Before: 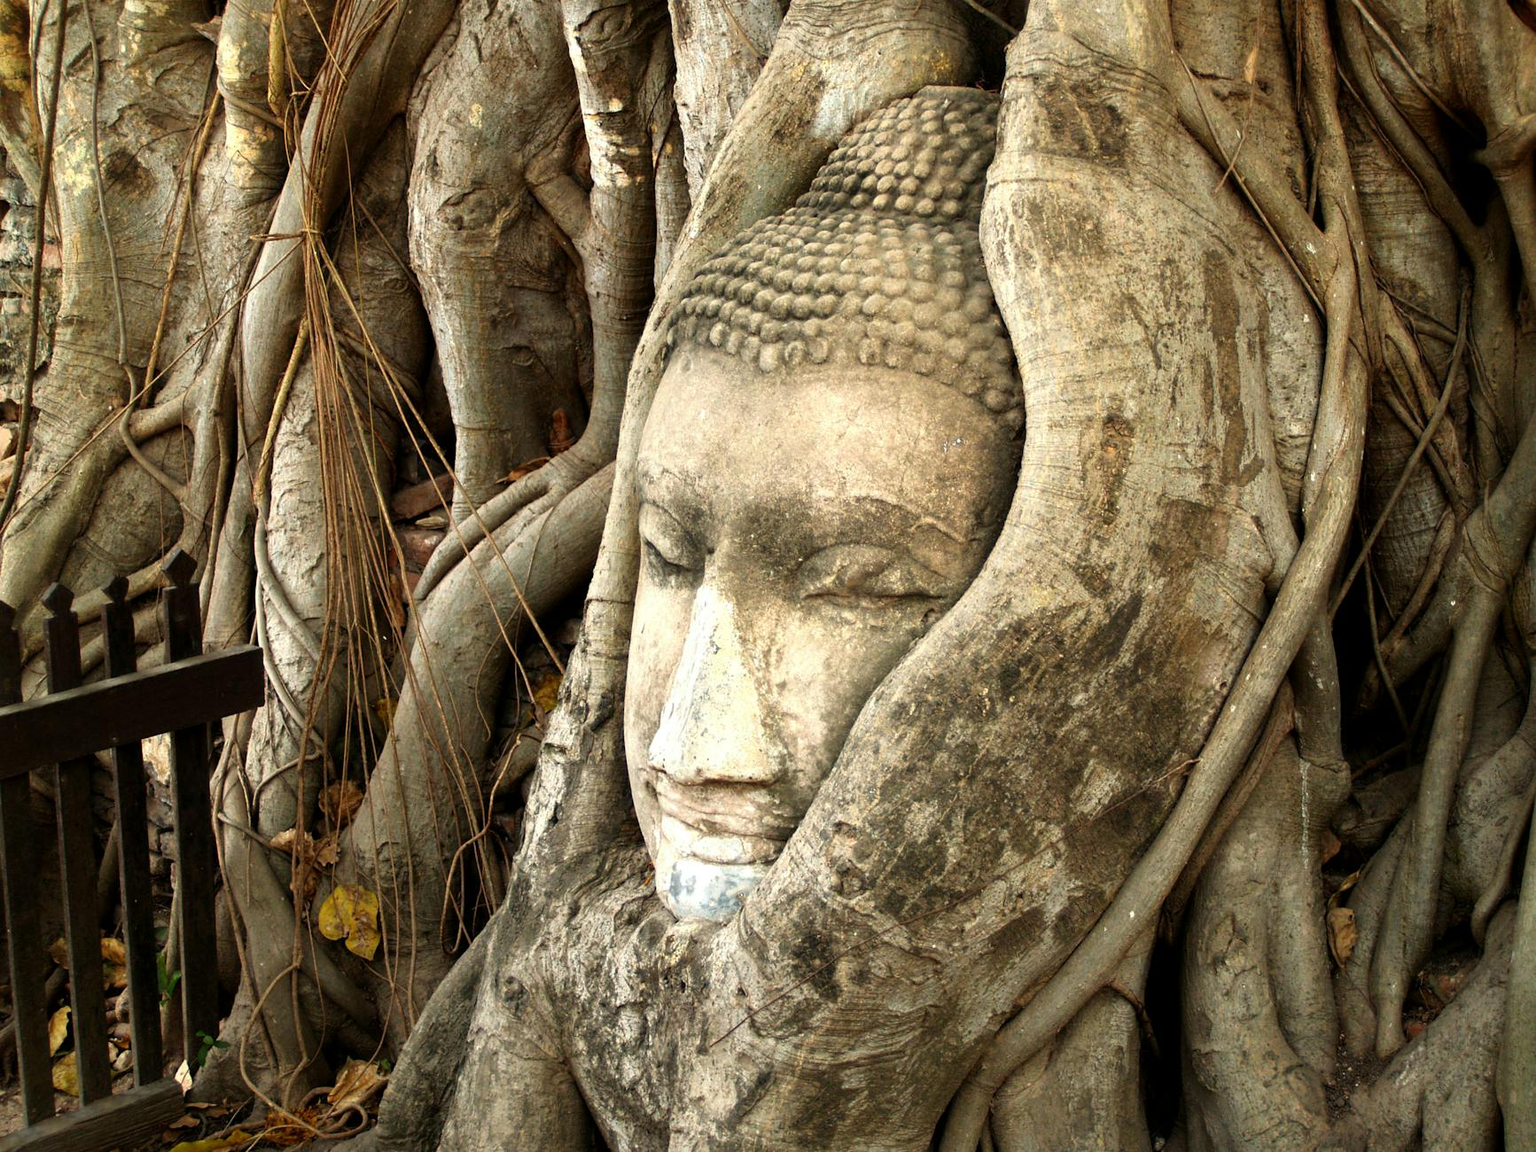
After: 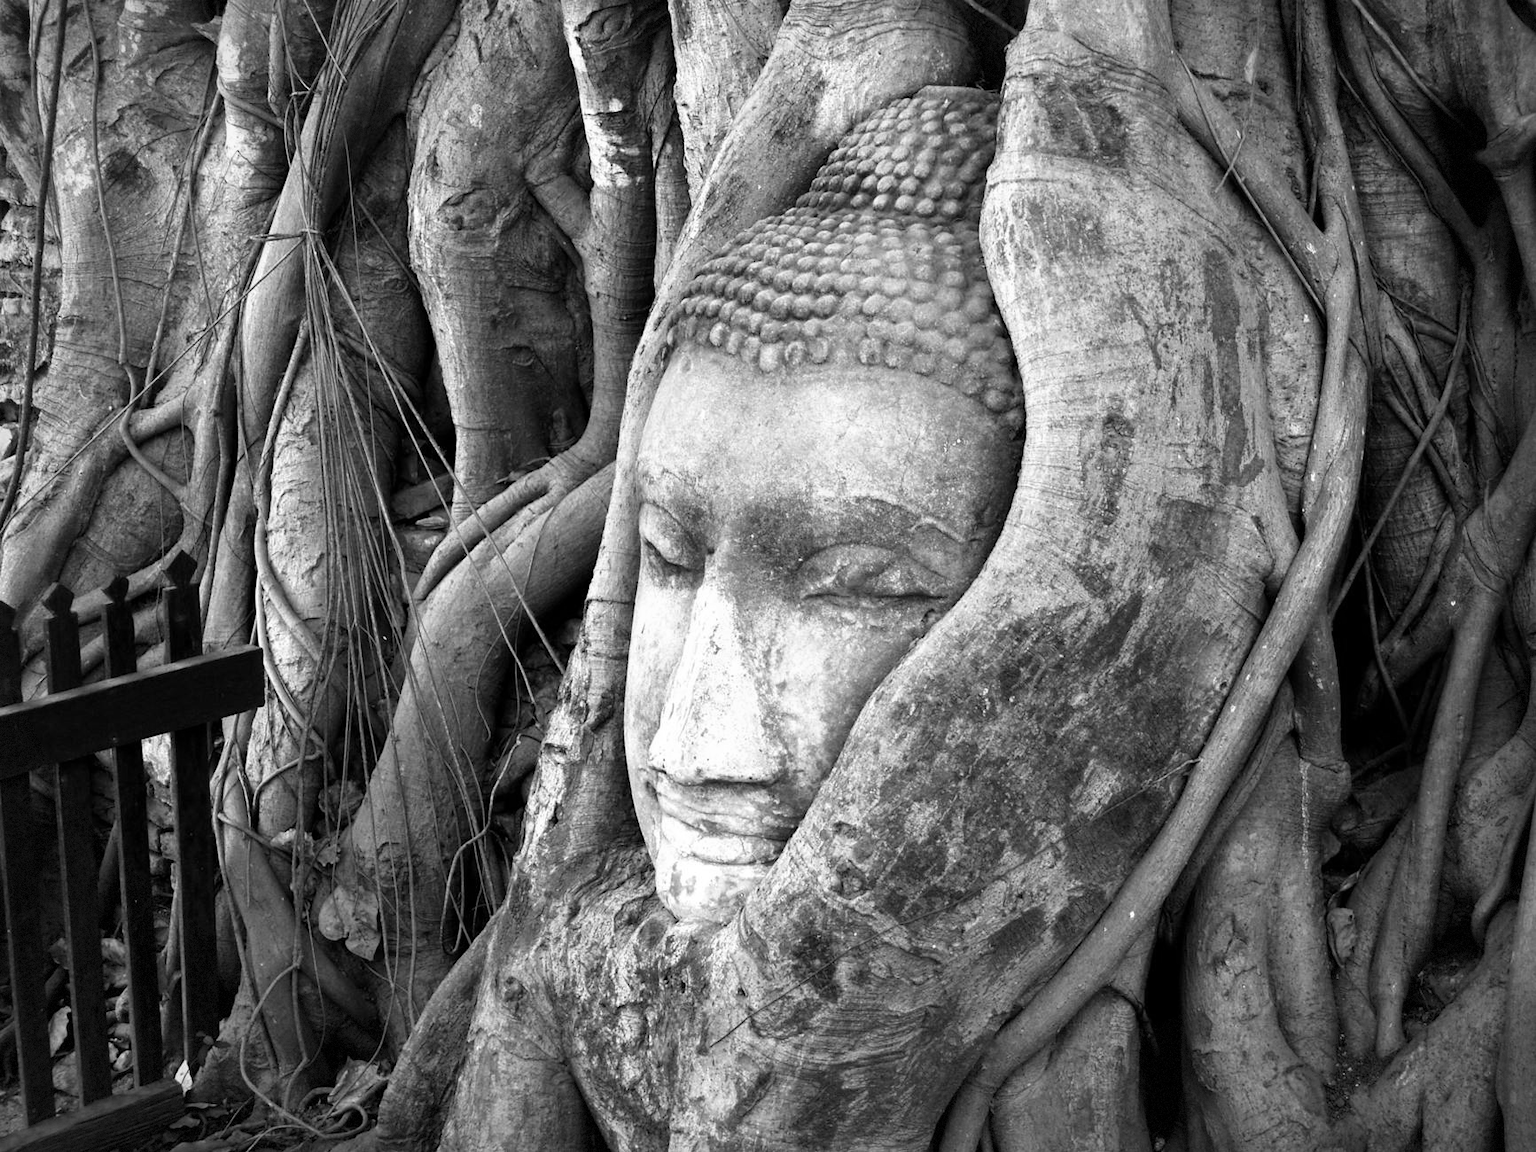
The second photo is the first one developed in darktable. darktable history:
monochrome: on, module defaults
vignetting: fall-off start 100%, brightness -0.406, saturation -0.3, width/height ratio 1.324, dithering 8-bit output, unbound false
